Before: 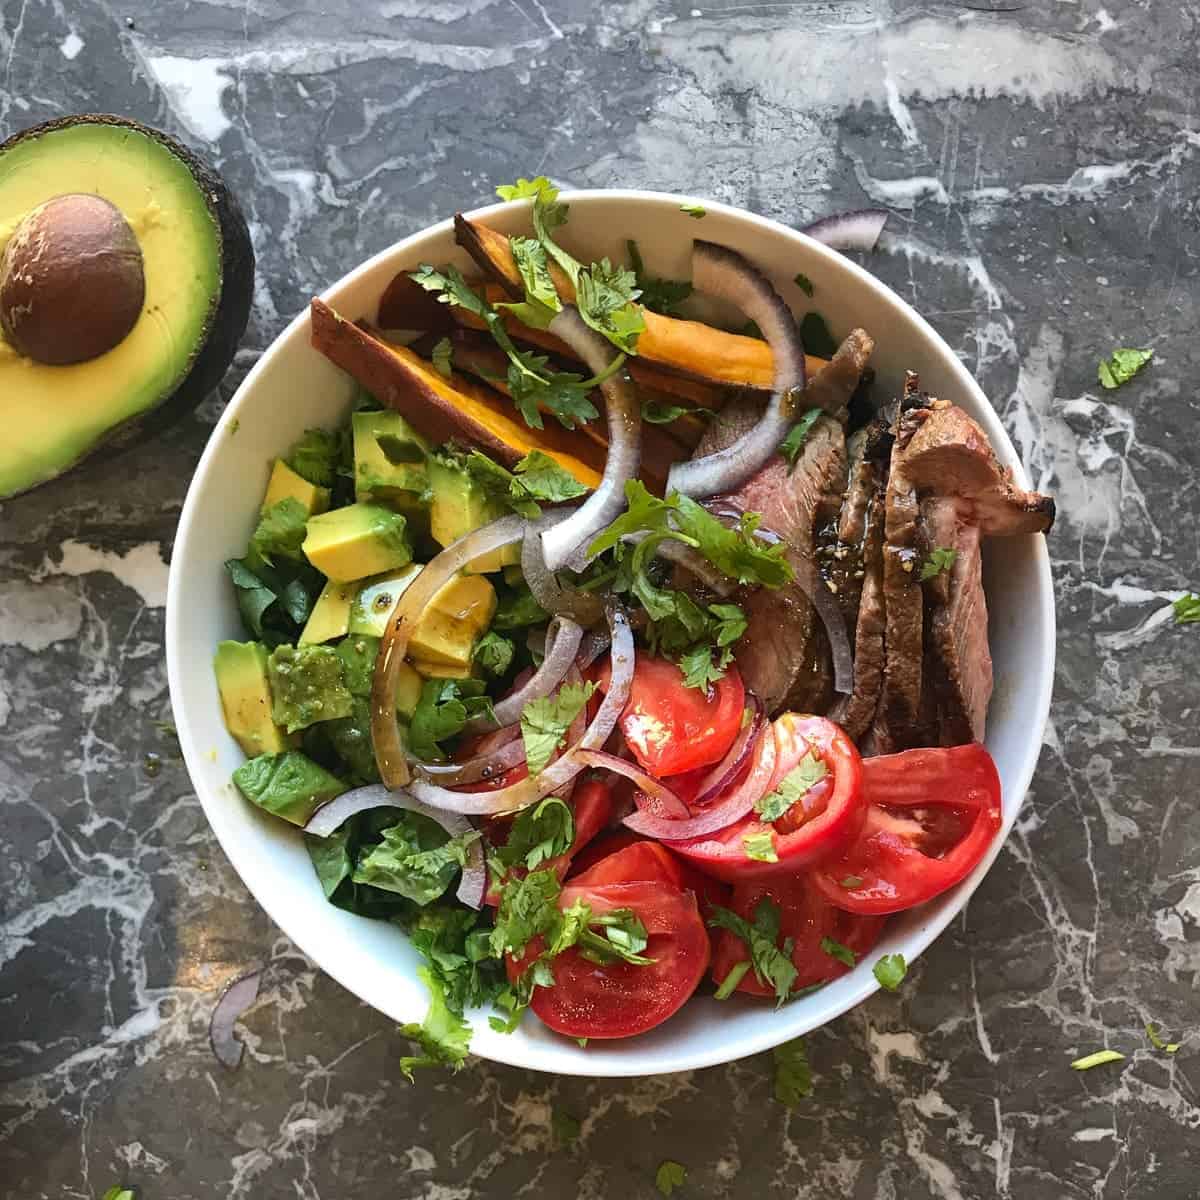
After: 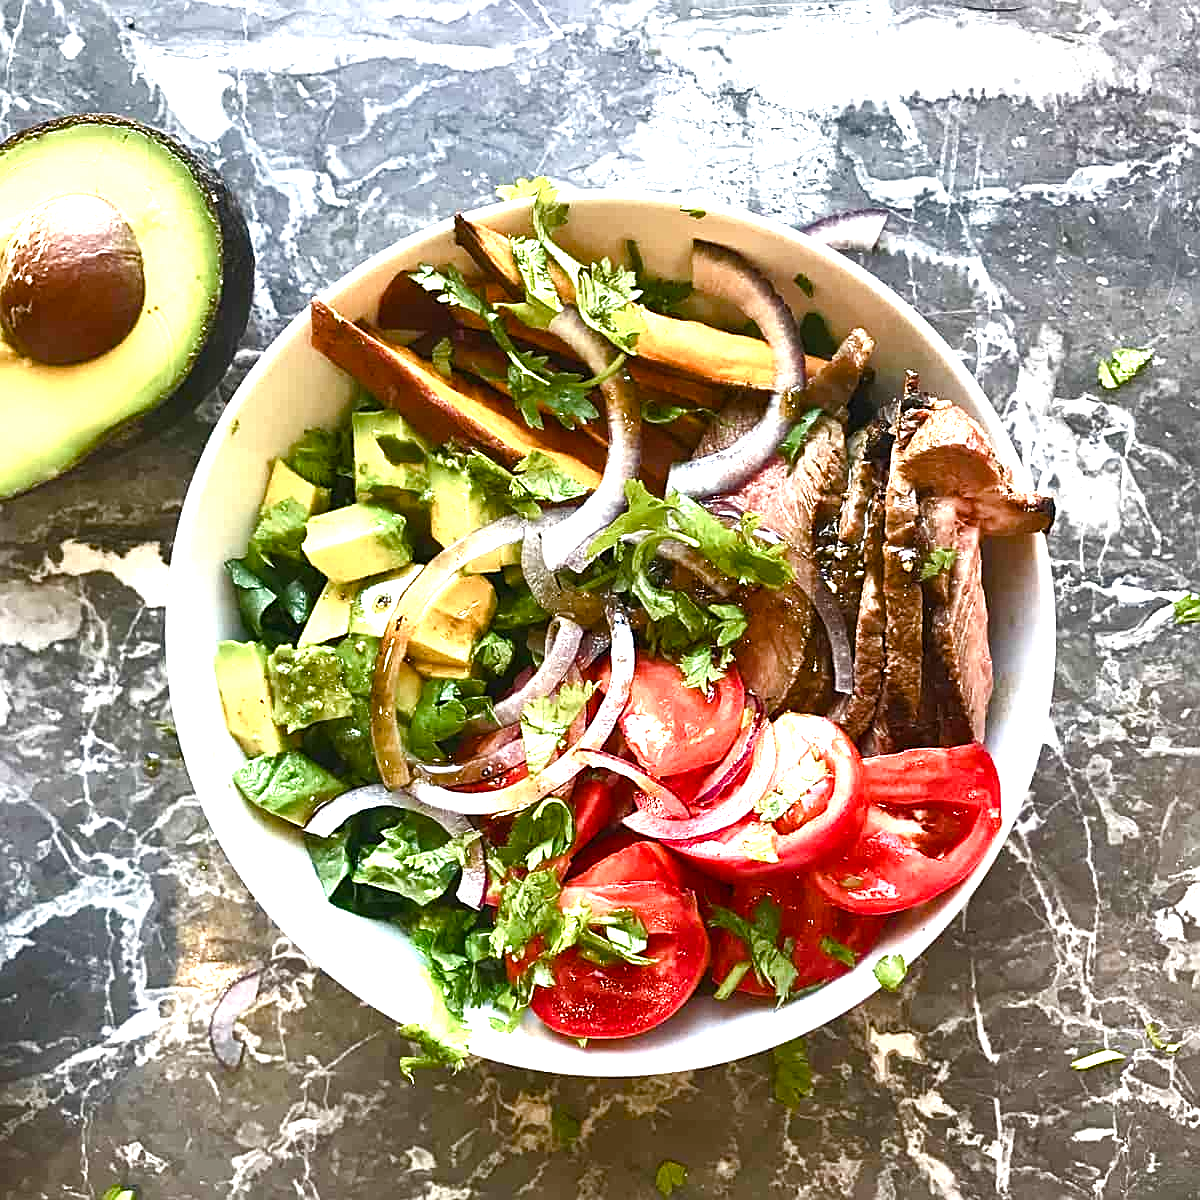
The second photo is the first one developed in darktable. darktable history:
exposure: black level correction 0, exposure 1.1 EV, compensate exposure bias true, compensate highlight preservation false
color balance rgb: perceptual saturation grading › highlights -29.58%, perceptual saturation grading › mid-tones 29.47%, perceptual saturation grading › shadows 59.73%, perceptual brilliance grading › global brilliance -17.79%, perceptual brilliance grading › highlights 28.73%, global vibrance 15.44%
sharpen: on, module defaults
shadows and highlights: shadows 20.55, highlights -20.99, soften with gaussian
